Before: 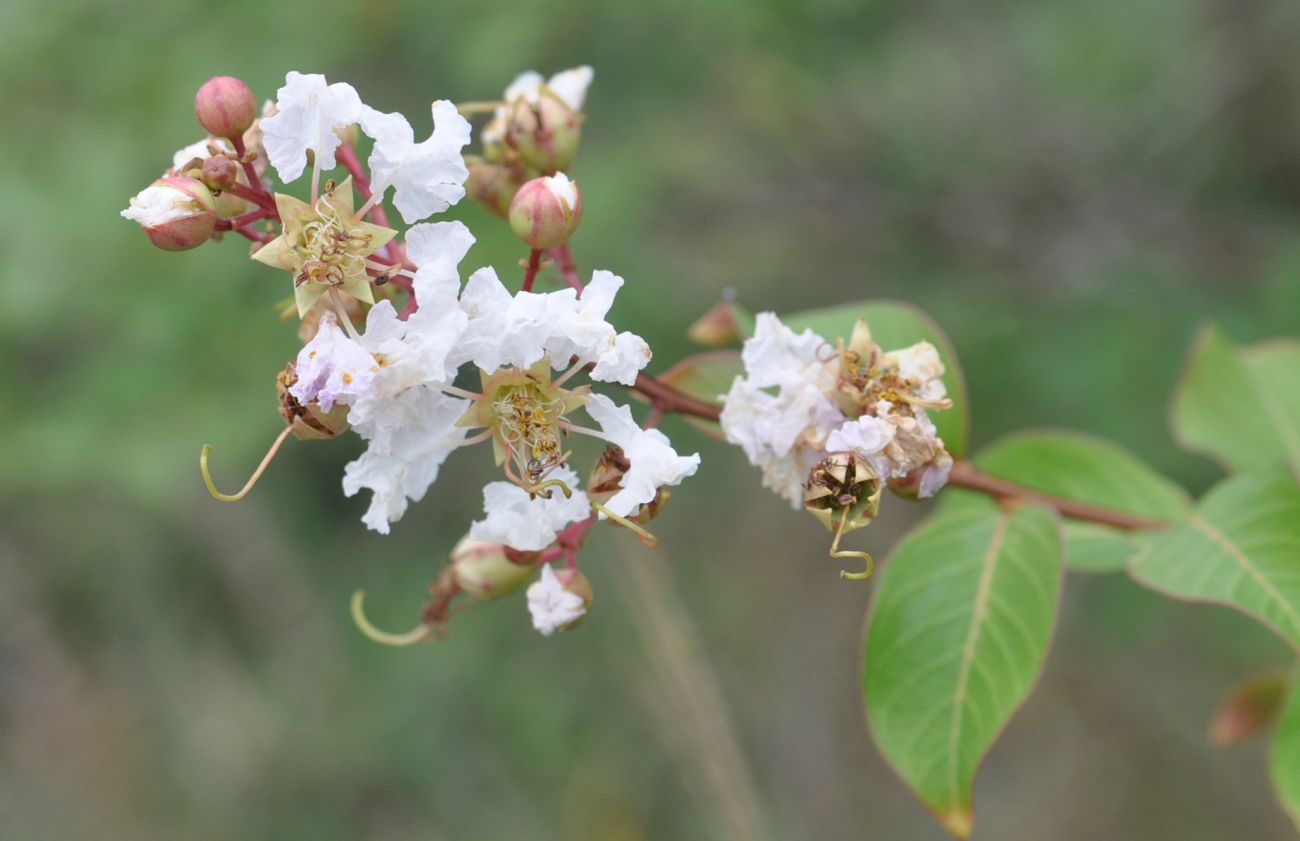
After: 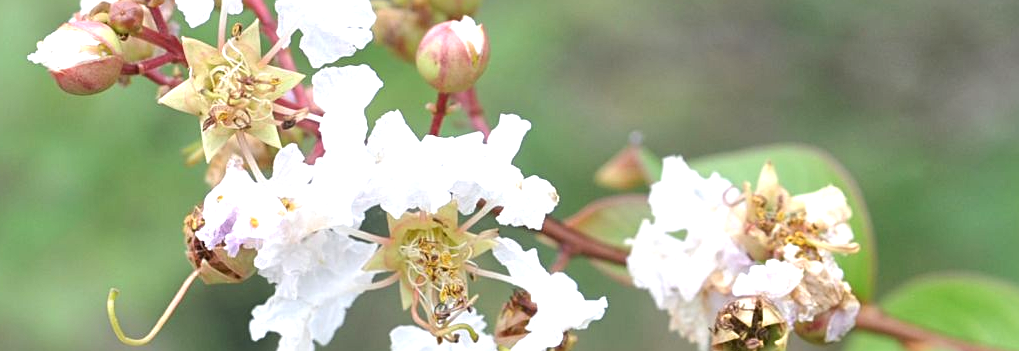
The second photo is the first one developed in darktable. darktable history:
crop: left 7.192%, top 18.581%, right 14.368%, bottom 39.672%
exposure: black level correction 0, exposure 0.694 EV
sharpen: radius 2.122, amount 0.387, threshold 0.1
